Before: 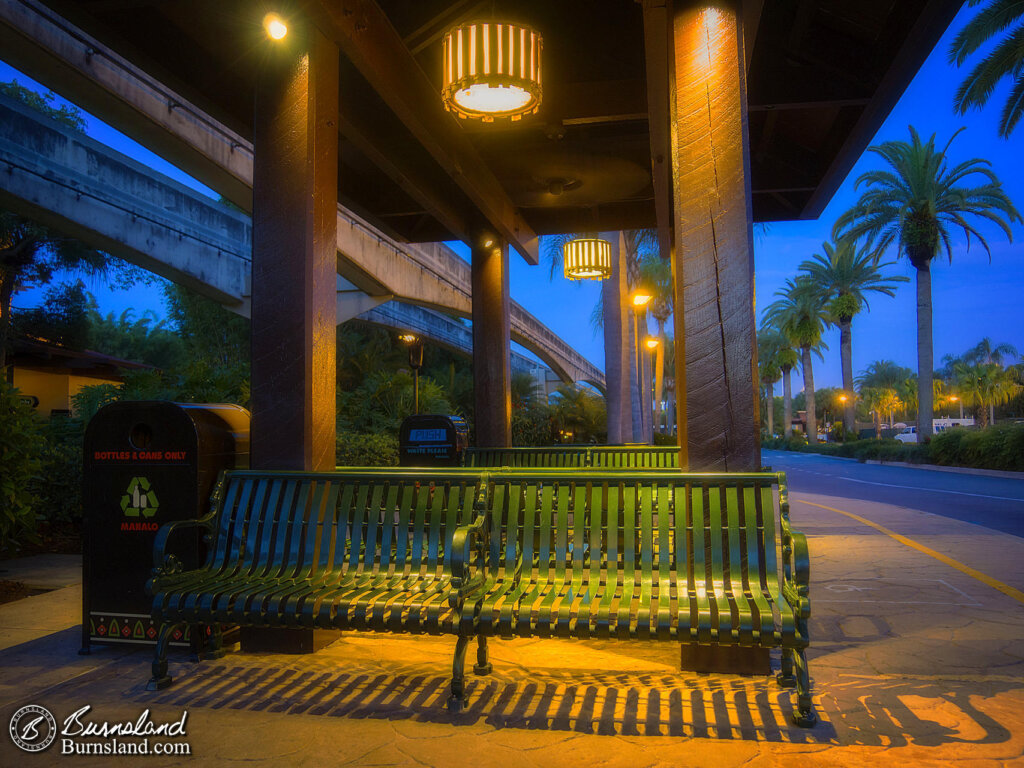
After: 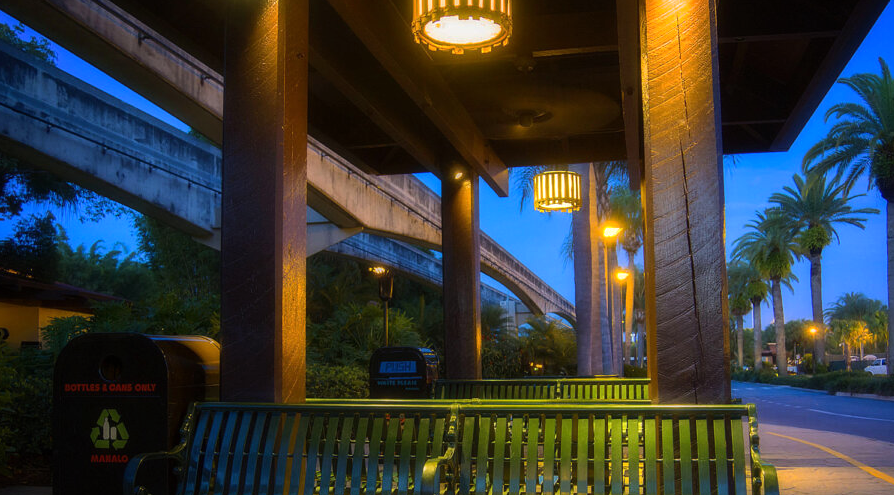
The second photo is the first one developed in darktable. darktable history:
crop: left 3.015%, top 8.969%, right 9.647%, bottom 26.457%
tone equalizer: -8 EV -0.417 EV, -7 EV -0.389 EV, -6 EV -0.333 EV, -5 EV -0.222 EV, -3 EV 0.222 EV, -2 EV 0.333 EV, -1 EV 0.389 EV, +0 EV 0.417 EV, edges refinement/feathering 500, mask exposure compensation -1.57 EV, preserve details no
